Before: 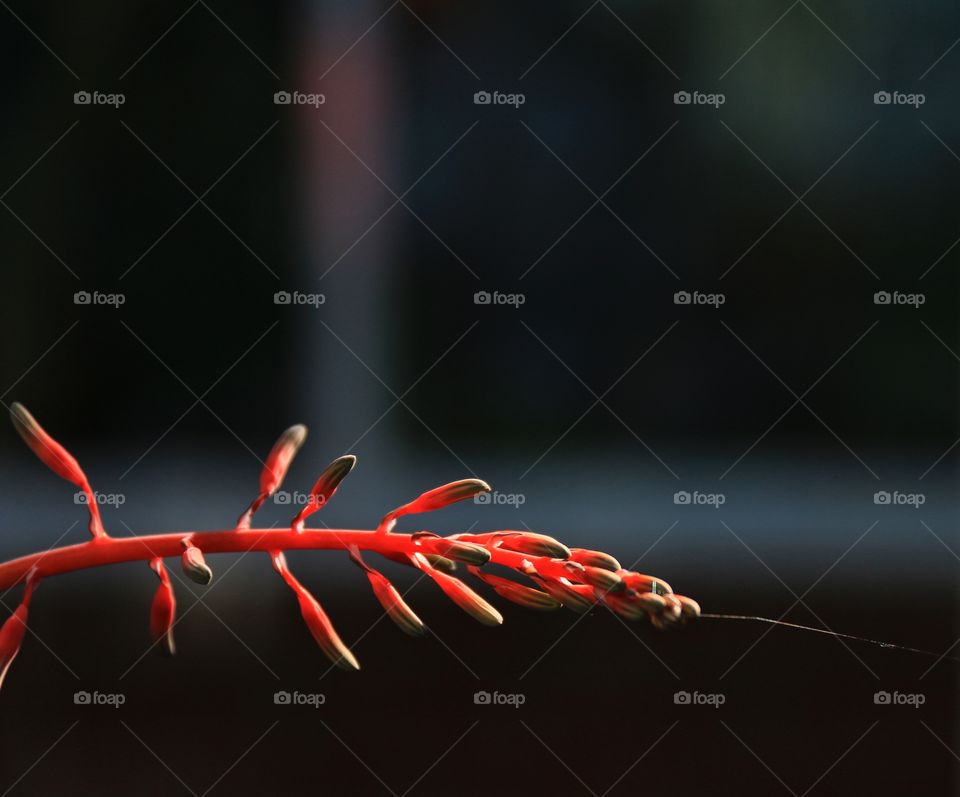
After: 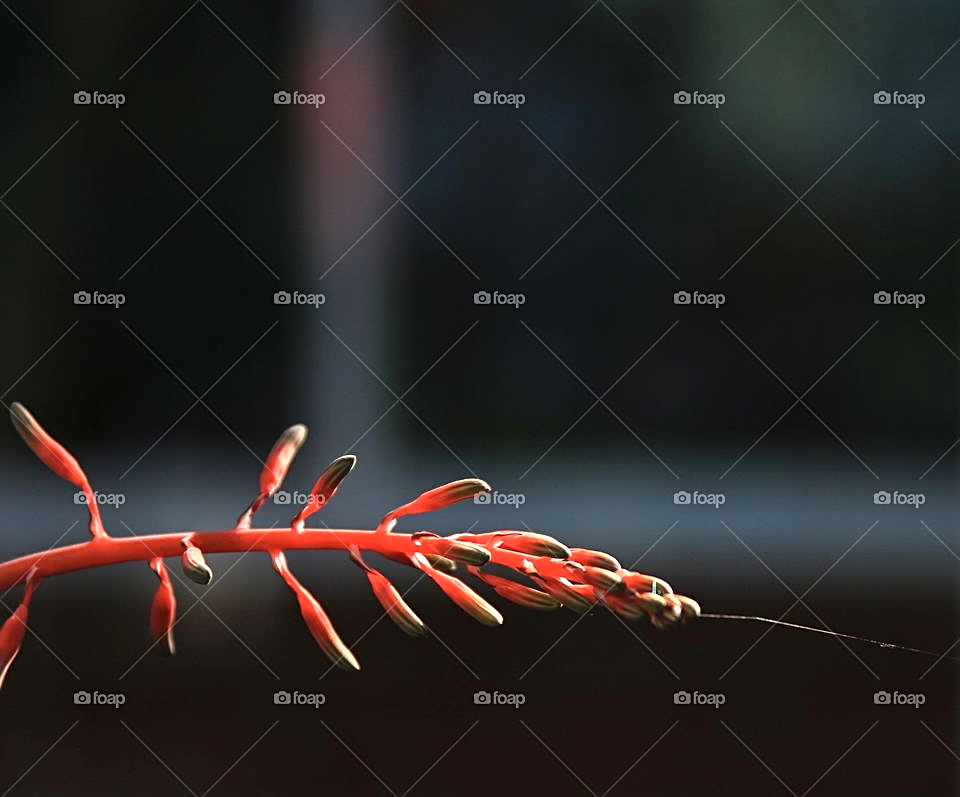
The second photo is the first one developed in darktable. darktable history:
contrast brightness saturation: saturation -0.102
exposure: exposure 0.638 EV, compensate exposure bias true, compensate highlight preservation false
sharpen: on, module defaults
